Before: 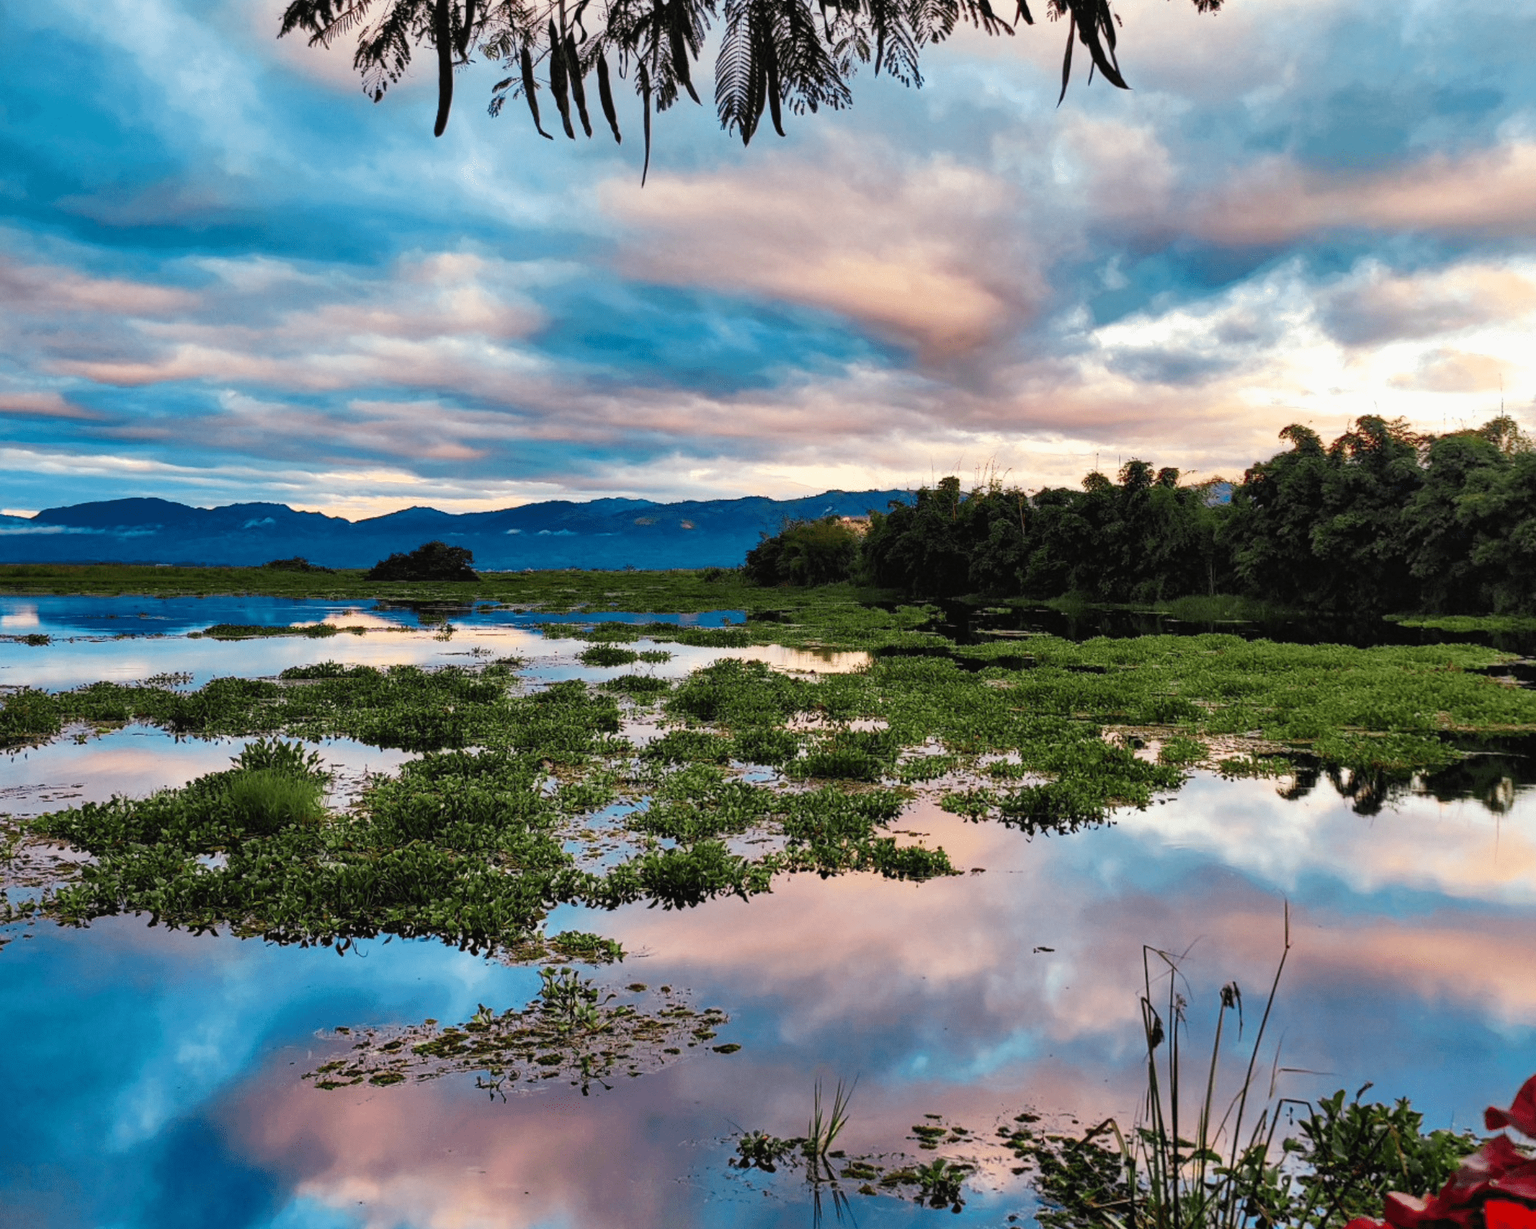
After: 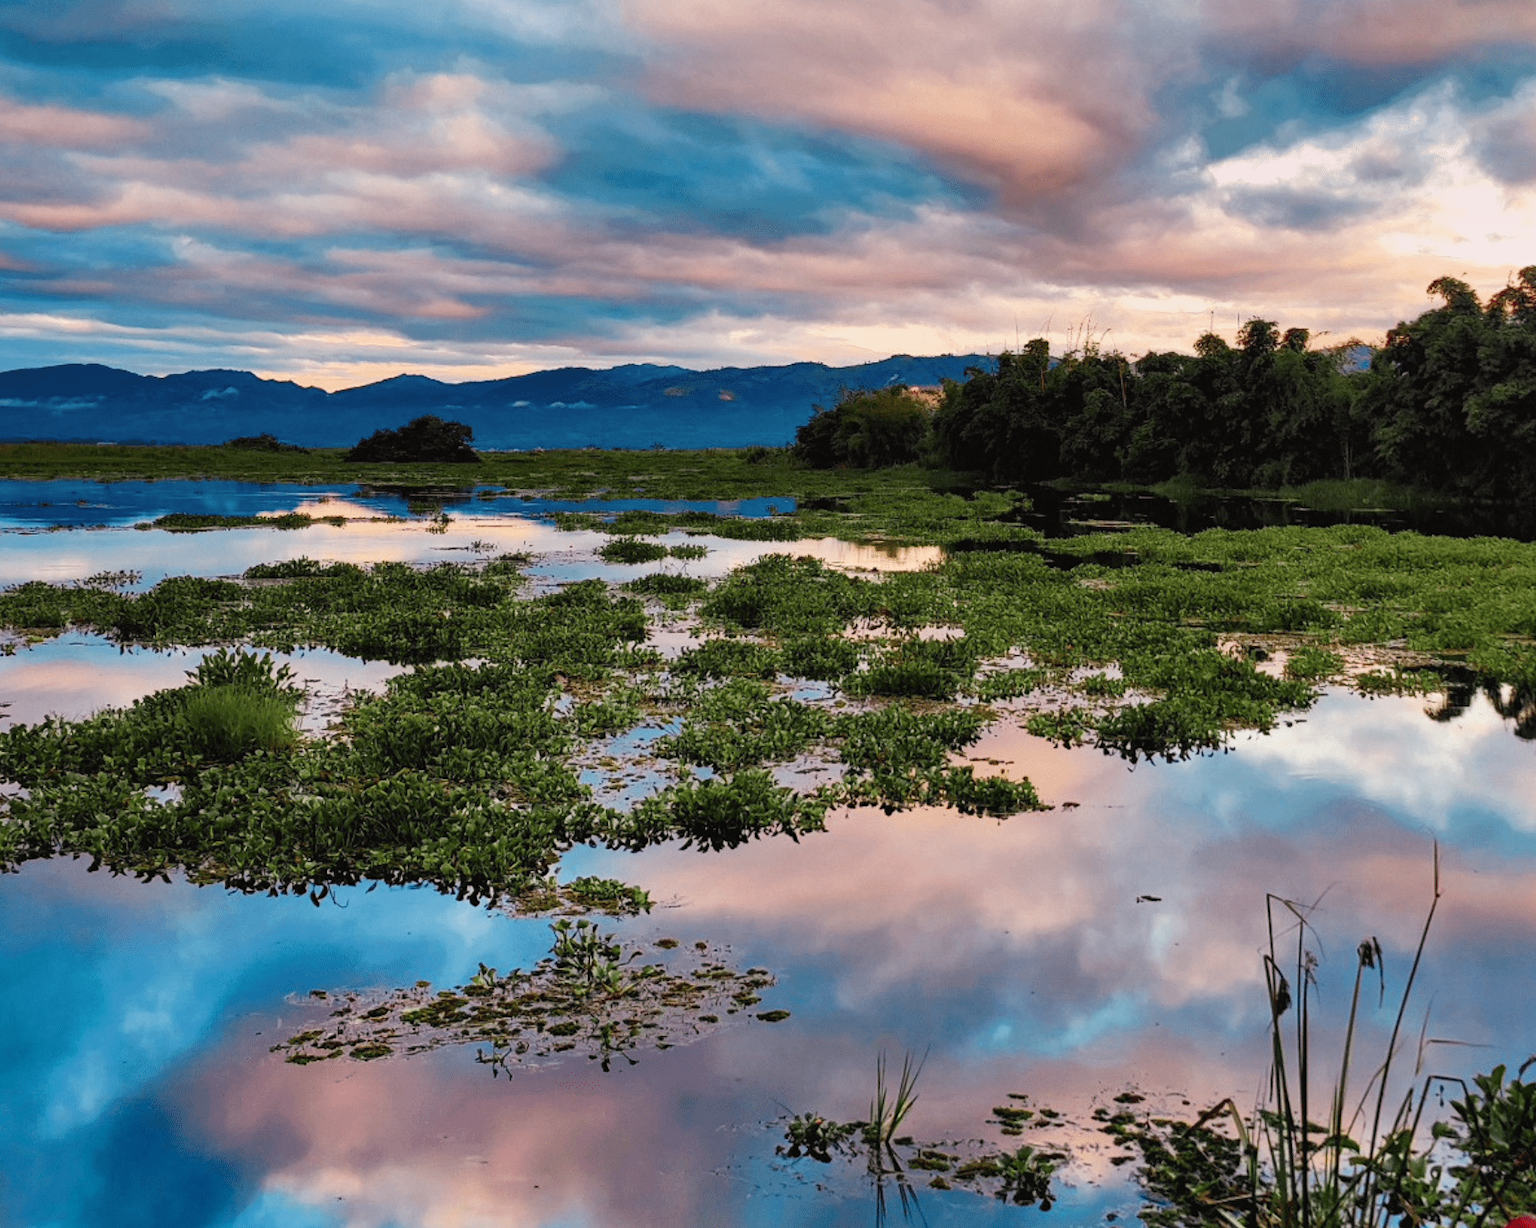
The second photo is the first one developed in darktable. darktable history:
crop and rotate: left 4.842%, top 15.51%, right 10.668%
graduated density: density 0.38 EV, hardness 21%, rotation -6.11°, saturation 32%
